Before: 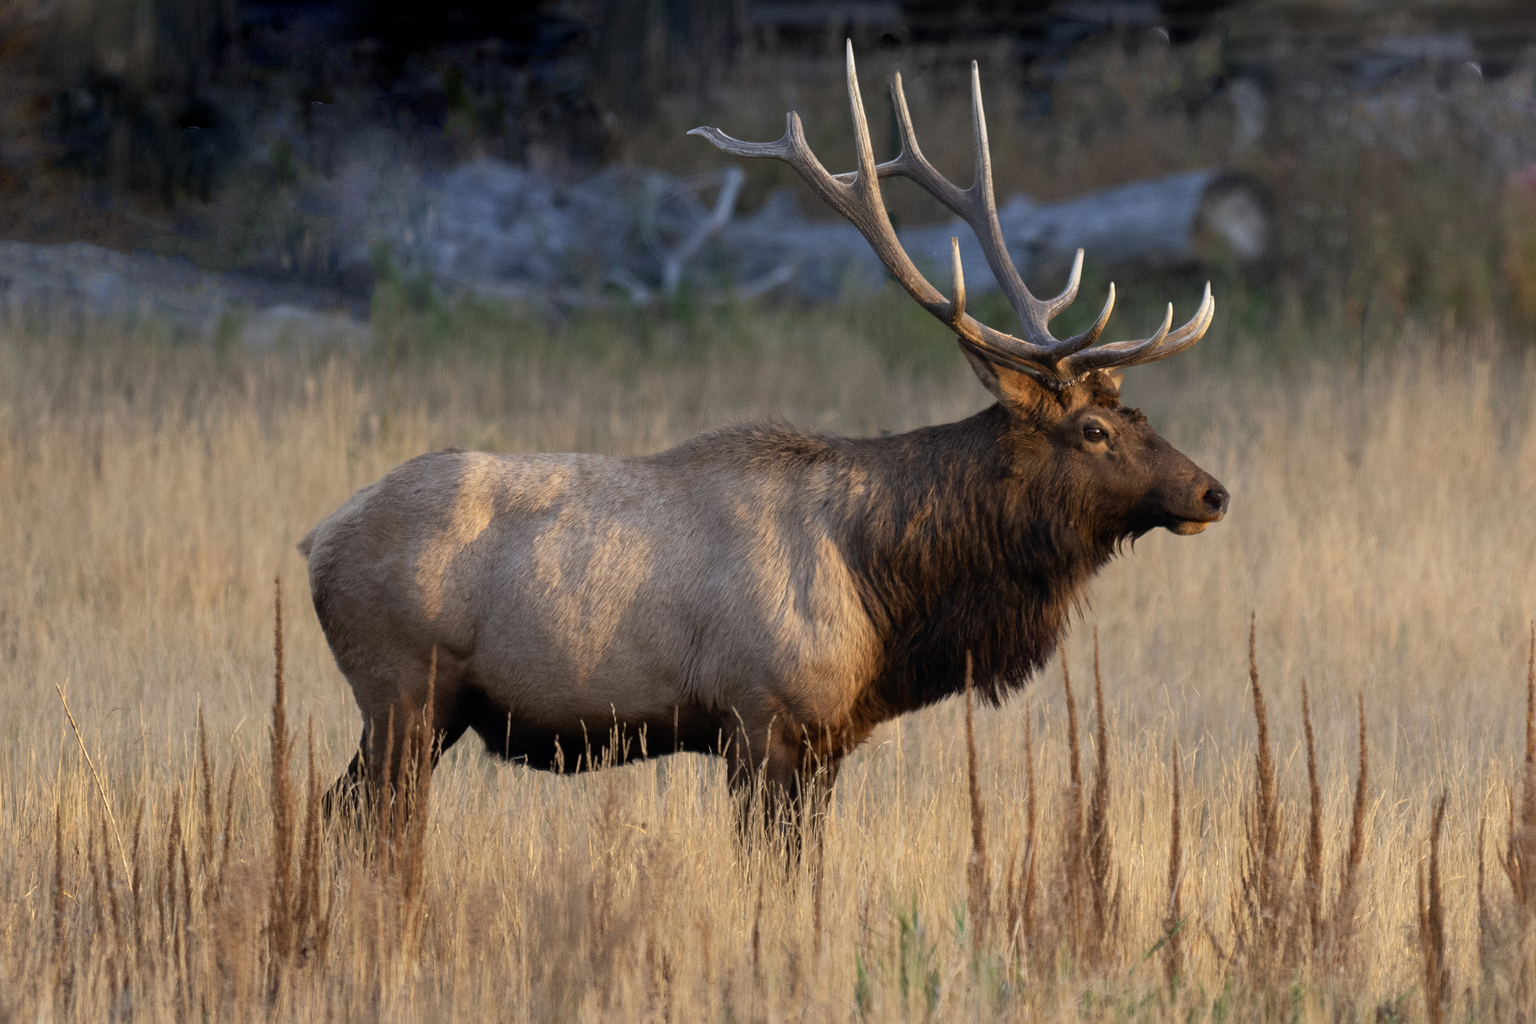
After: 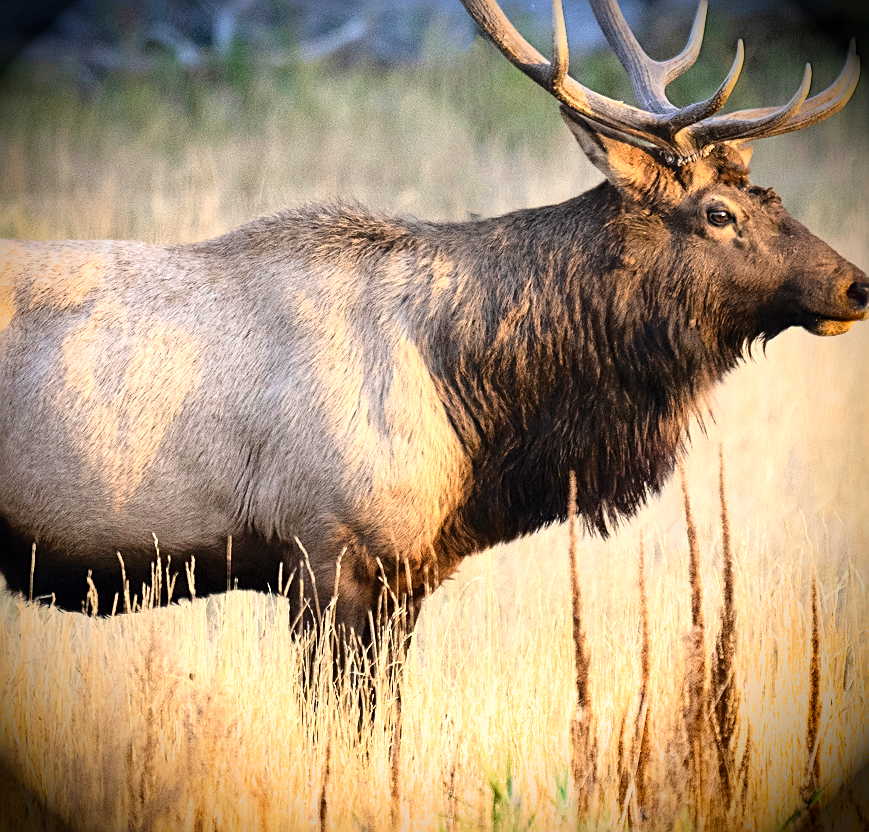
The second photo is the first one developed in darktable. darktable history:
exposure: exposure 1.159 EV, compensate exposure bias true, compensate highlight preservation false
vignetting: brightness -0.983, saturation 0.5, automatic ratio true
crop: left 31.304%, top 24.32%, right 20.398%, bottom 6.304%
sharpen: amount 0.557
tone equalizer: edges refinement/feathering 500, mask exposure compensation -1.57 EV, preserve details no
shadows and highlights: low approximation 0.01, soften with gaussian
base curve: curves: ch0 [(0, 0) (0.028, 0.03) (0.121, 0.232) (0.46, 0.748) (0.859, 0.968) (1, 1)]
